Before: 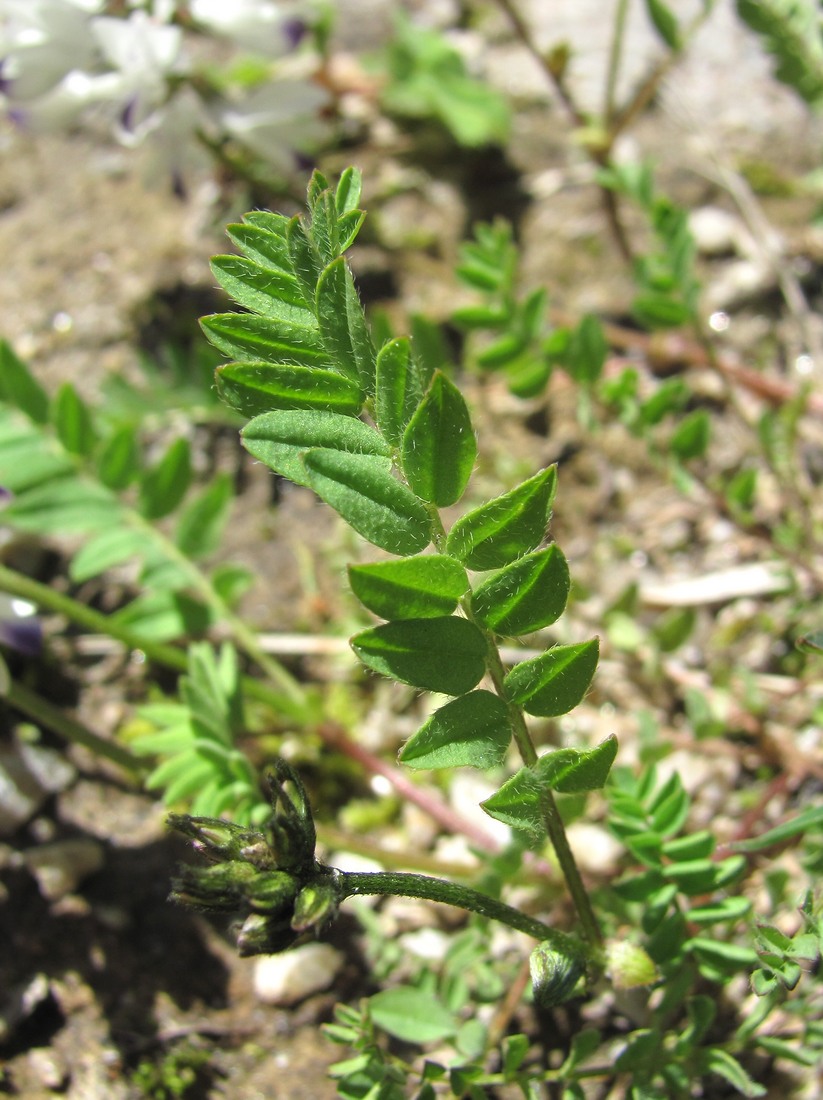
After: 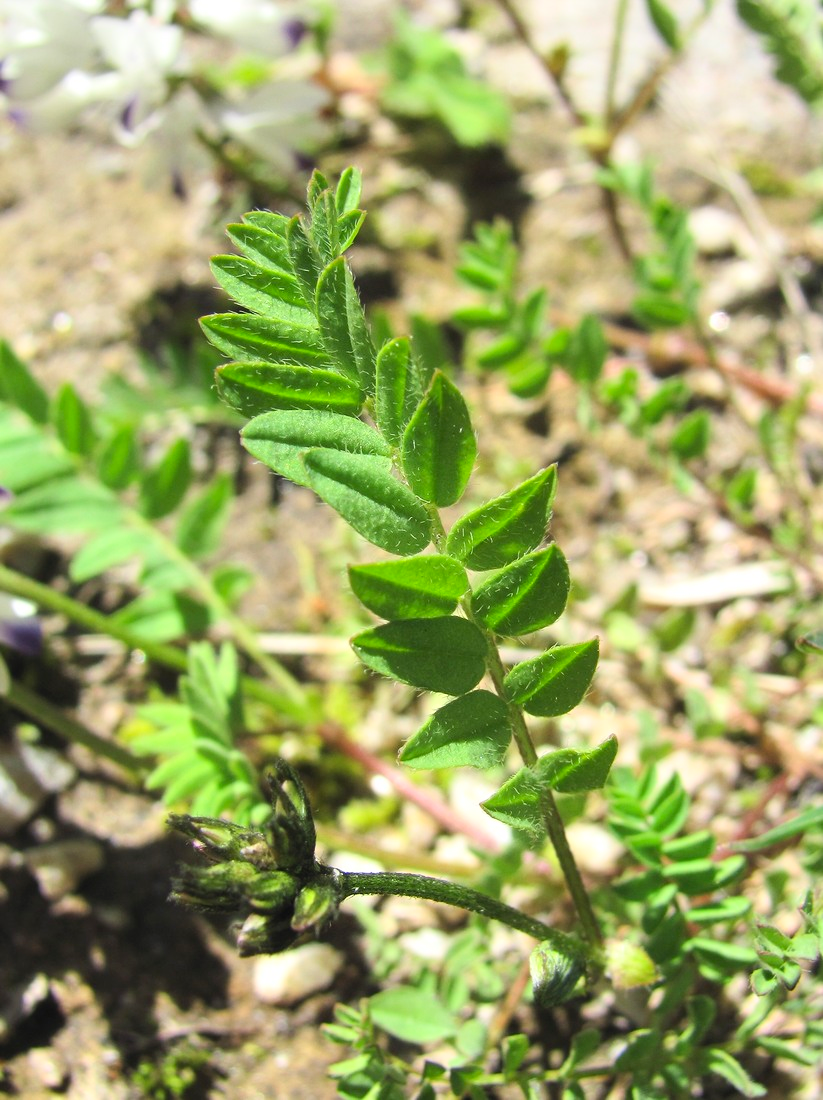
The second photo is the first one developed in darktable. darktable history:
contrast brightness saturation: contrast 0.203, brightness 0.163, saturation 0.217
